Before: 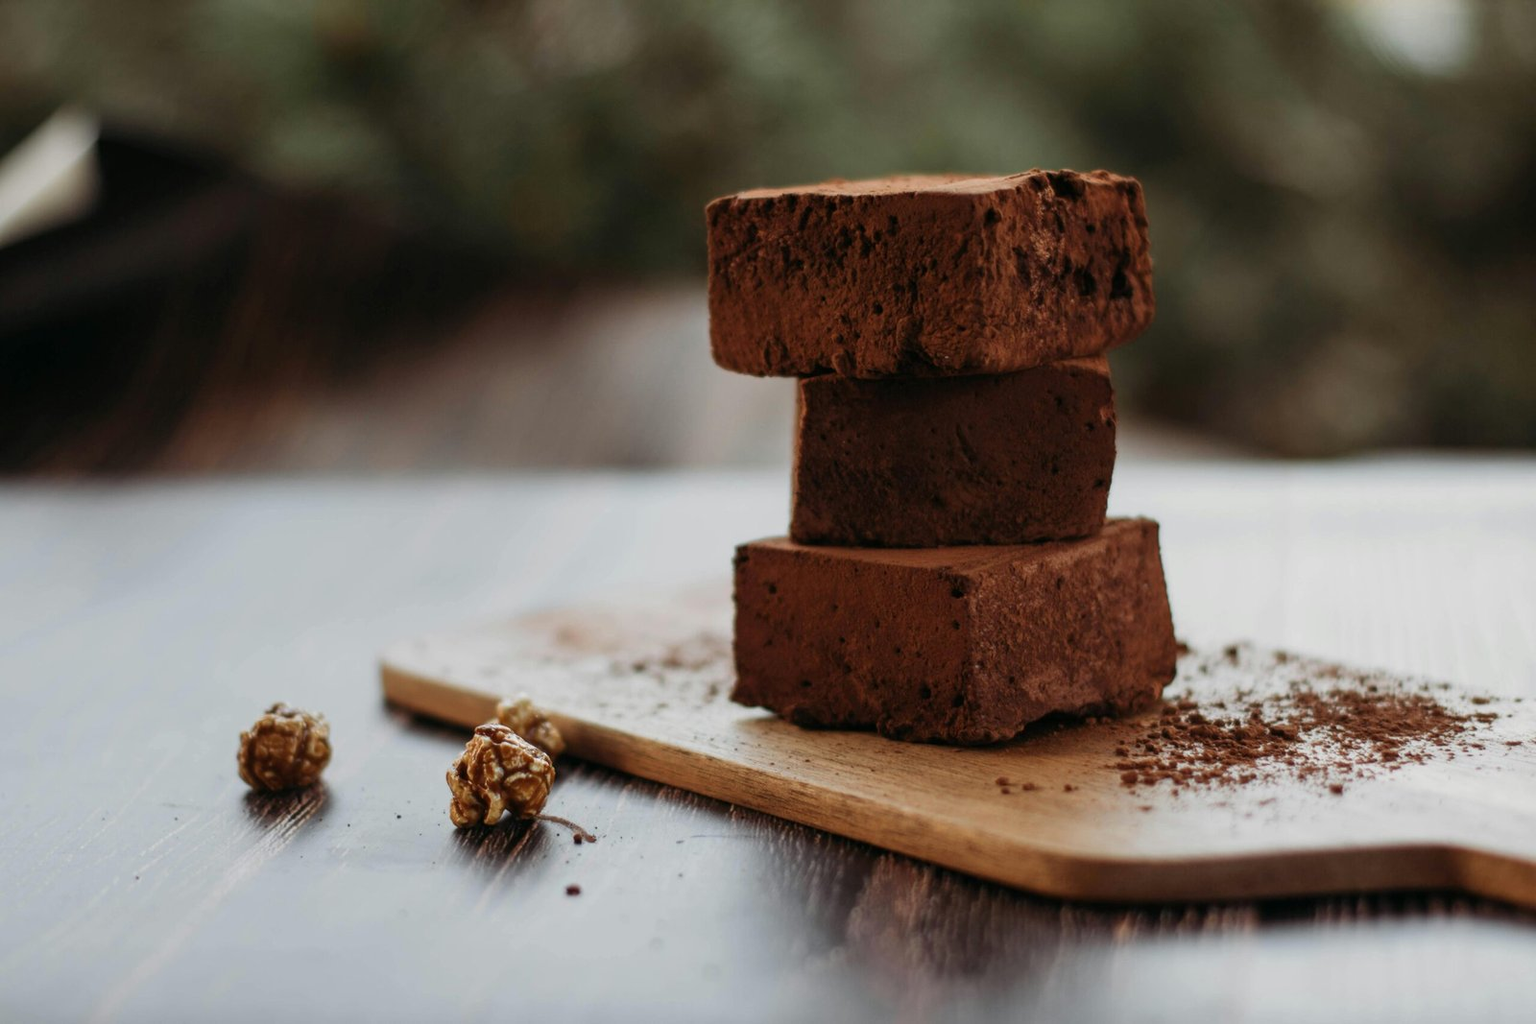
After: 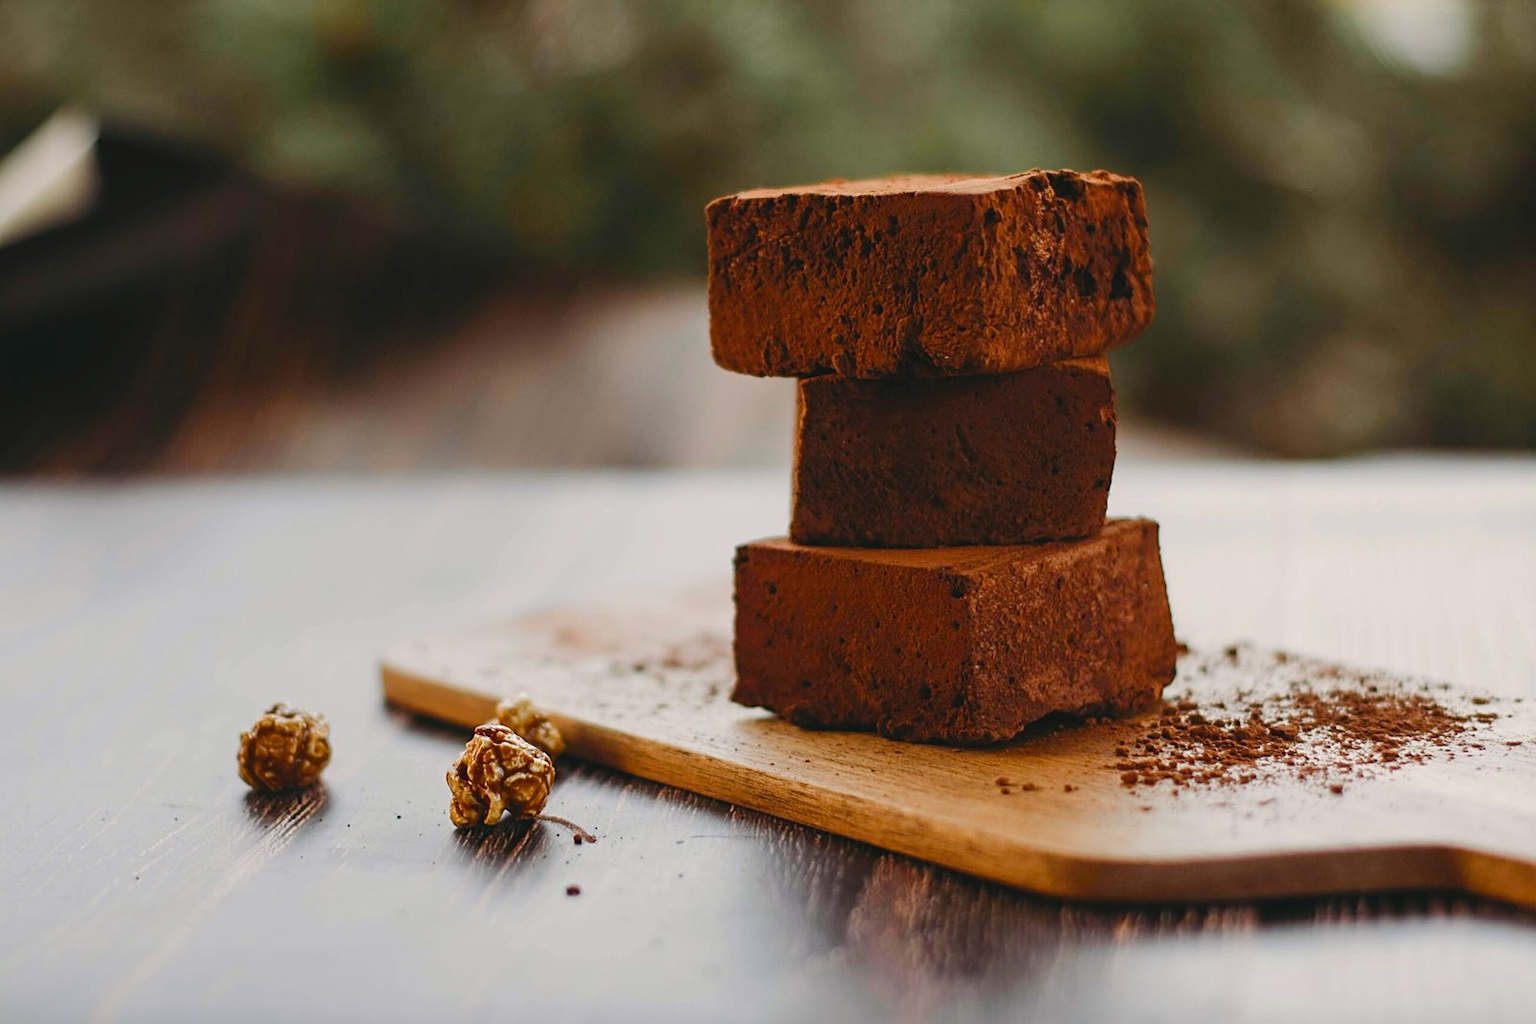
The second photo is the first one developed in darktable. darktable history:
sharpen: on, module defaults
color balance rgb: highlights gain › chroma 1.563%, highlights gain › hue 54.99°, global offset › luminance 0.492%, perceptual saturation grading › global saturation 20%, perceptual saturation grading › highlights -25.51%, perceptual saturation grading › shadows 25.814%, perceptual brilliance grading › mid-tones 9.962%, perceptual brilliance grading › shadows 15.31%, global vibrance 14.915%
